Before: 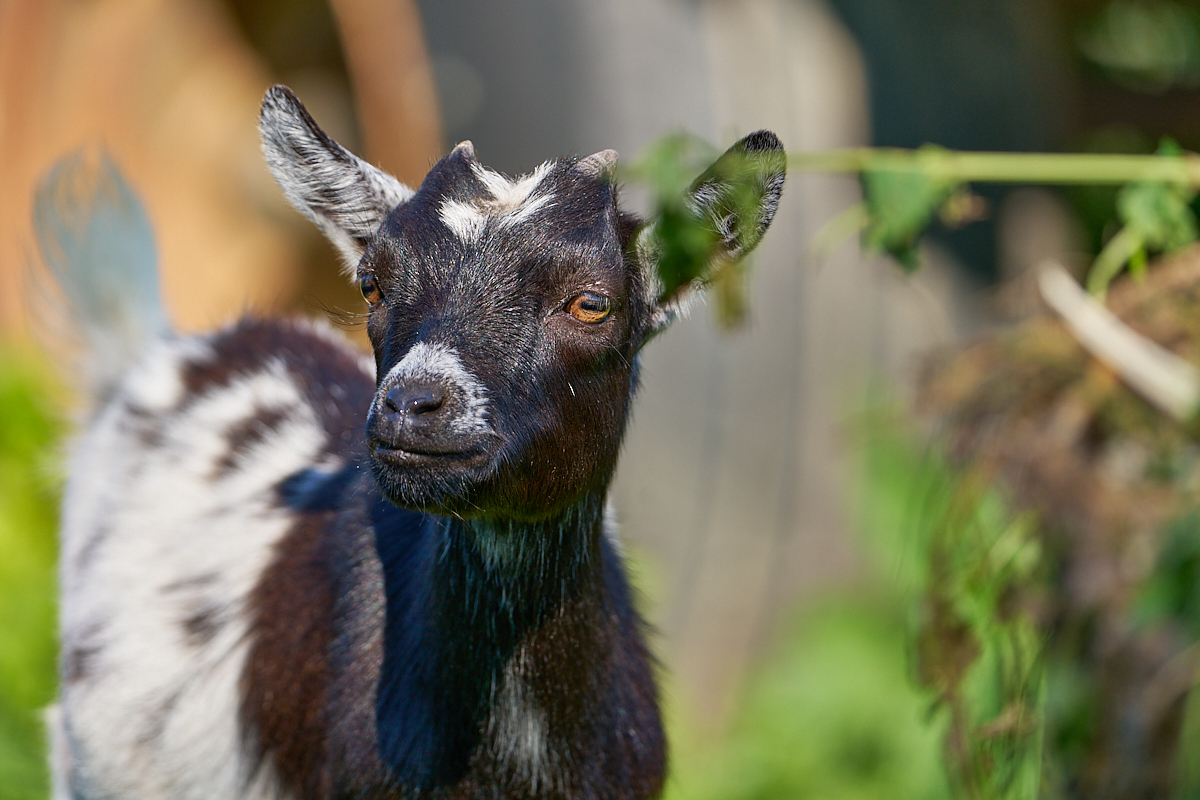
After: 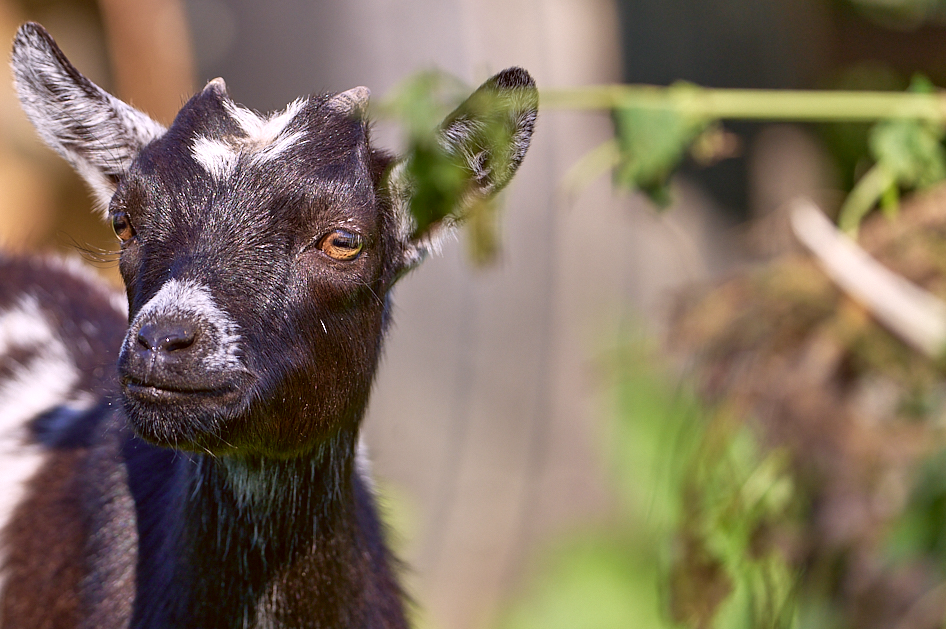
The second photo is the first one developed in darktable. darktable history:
tone equalizer: -8 EV 0.06 EV, smoothing diameter 25%, edges refinement/feathering 10, preserve details guided filter
color calibration: output R [0.994, 0.059, -0.119, 0], output G [-0.036, 1.09, -0.119, 0], output B [0.078, -0.108, 0.961, 0], illuminant custom, x 0.371, y 0.382, temperature 4281.14 K
color correction: highlights a* 10.21, highlights b* 9.79, shadows a* 8.61, shadows b* 7.88, saturation 0.8
crop and rotate: left 20.74%, top 7.912%, right 0.375%, bottom 13.378%
exposure: exposure 0.367 EV, compensate highlight preservation false
